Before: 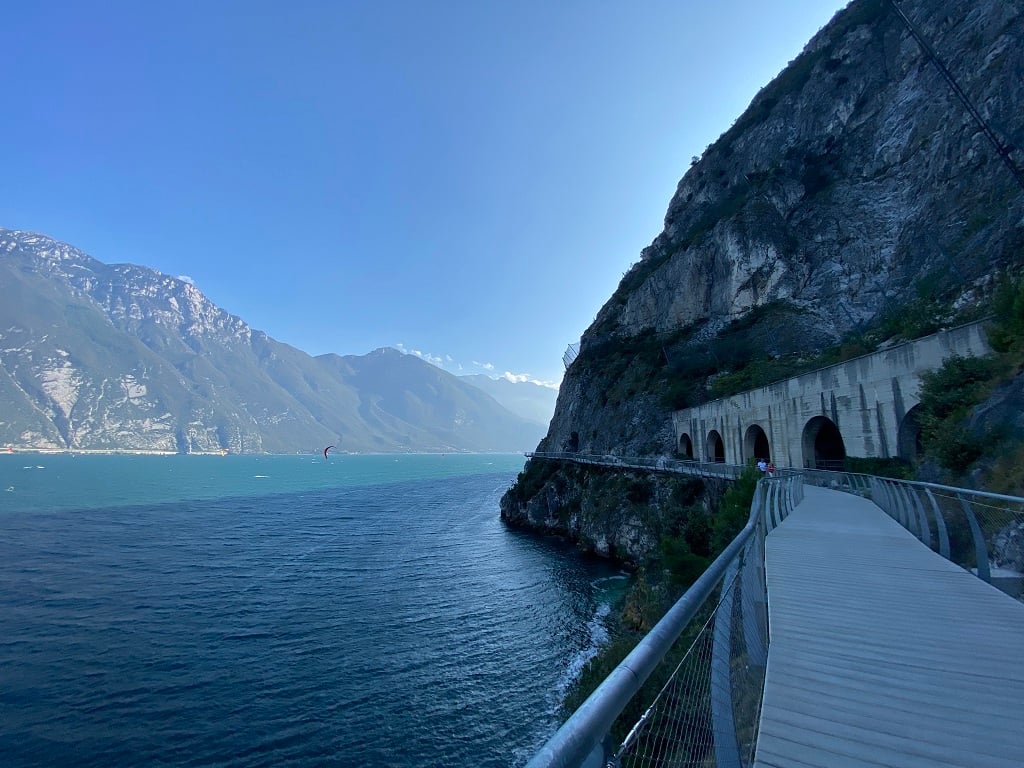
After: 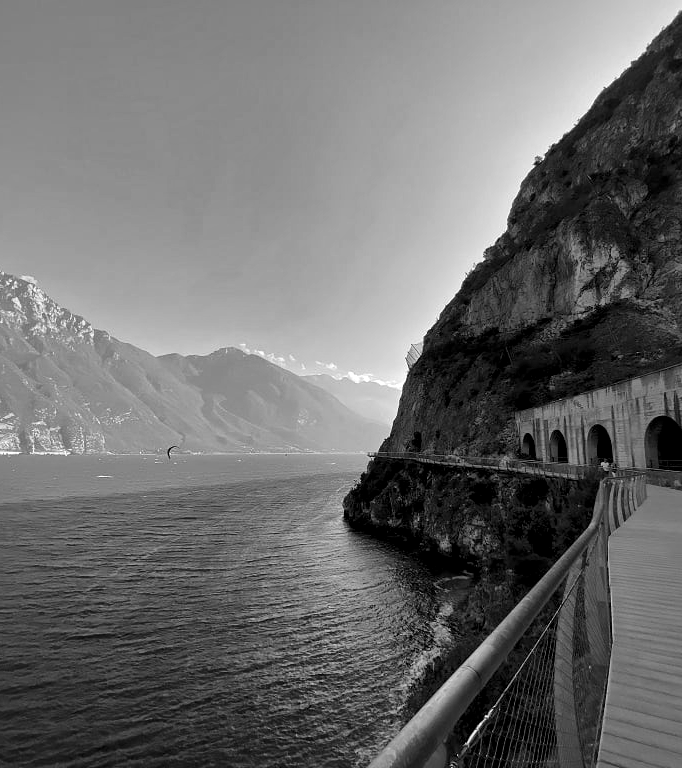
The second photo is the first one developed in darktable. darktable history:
crop: left 15.419%, right 17.914%
local contrast: mode bilateral grid, contrast 25, coarseness 60, detail 151%, midtone range 0.2
monochrome: on, module defaults
